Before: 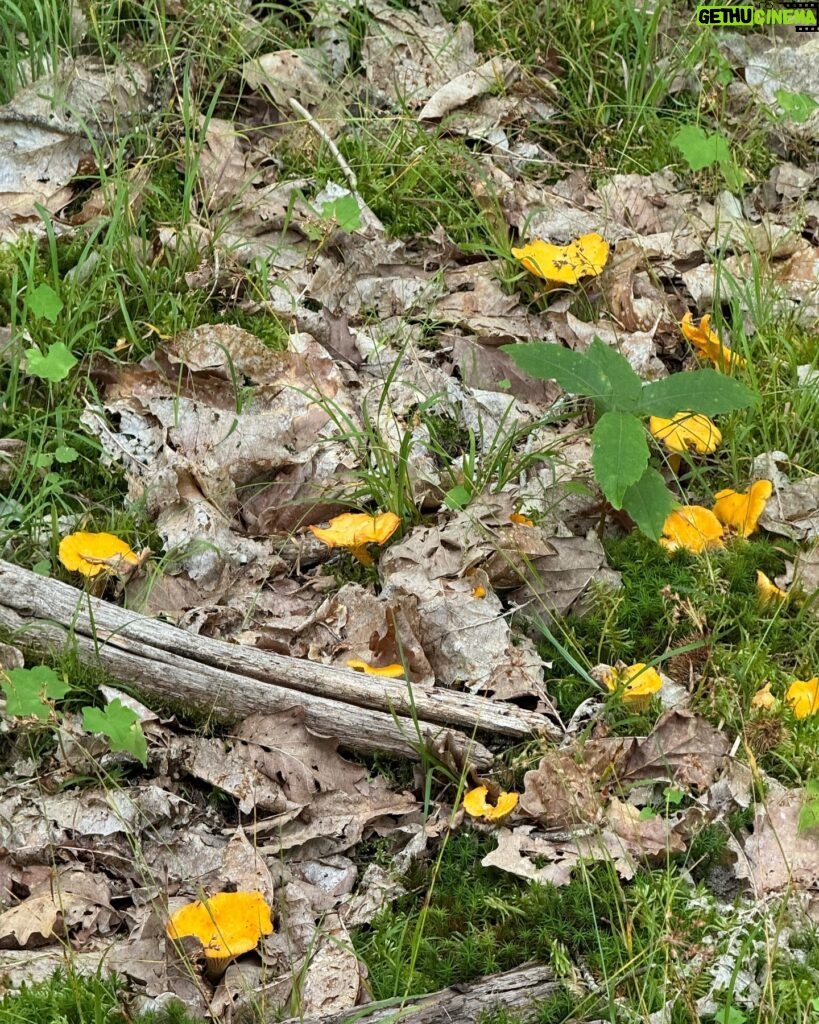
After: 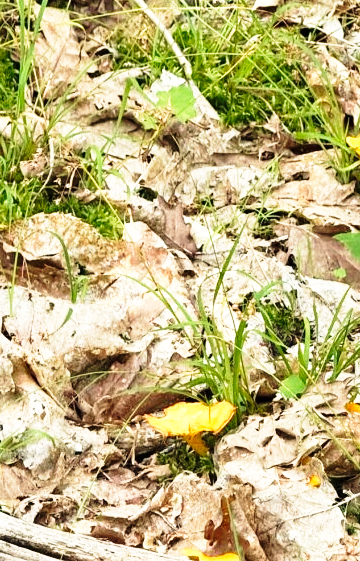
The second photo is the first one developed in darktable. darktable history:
base curve: curves: ch0 [(0, 0) (0.026, 0.03) (0.109, 0.232) (0.351, 0.748) (0.669, 0.968) (1, 1)], preserve colors none
tone equalizer: on, module defaults
white balance: red 1.045, blue 0.932
crop: left 20.248%, top 10.86%, right 35.675%, bottom 34.321%
velvia: on, module defaults
